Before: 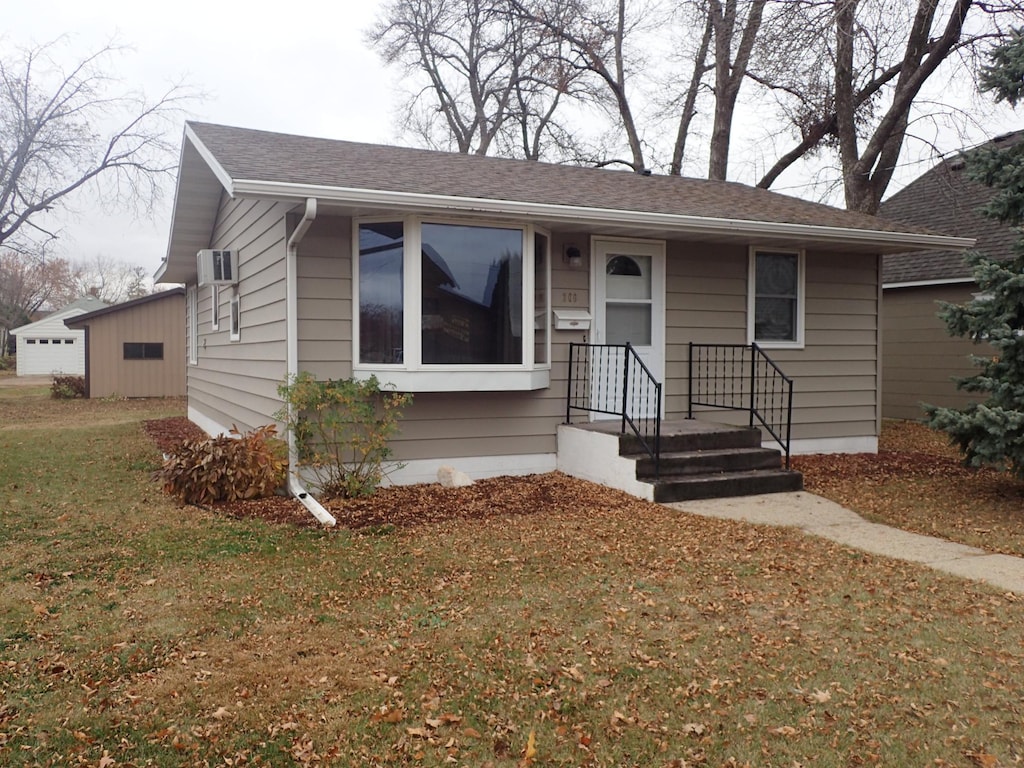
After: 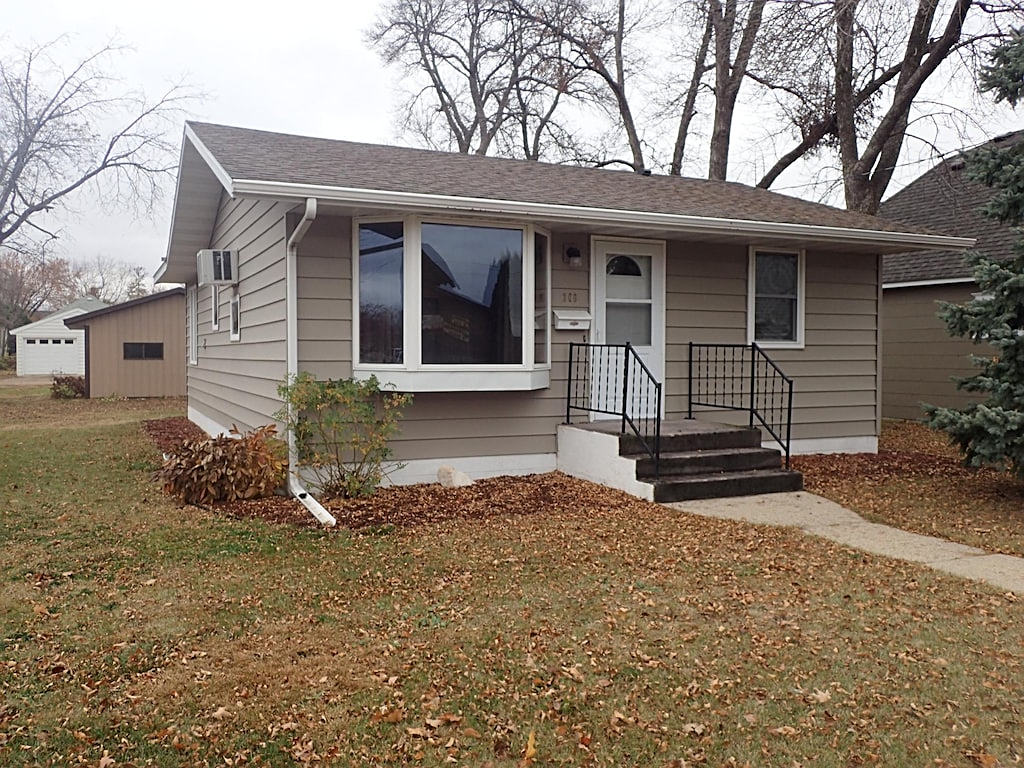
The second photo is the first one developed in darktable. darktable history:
sharpen: amount 0.477
